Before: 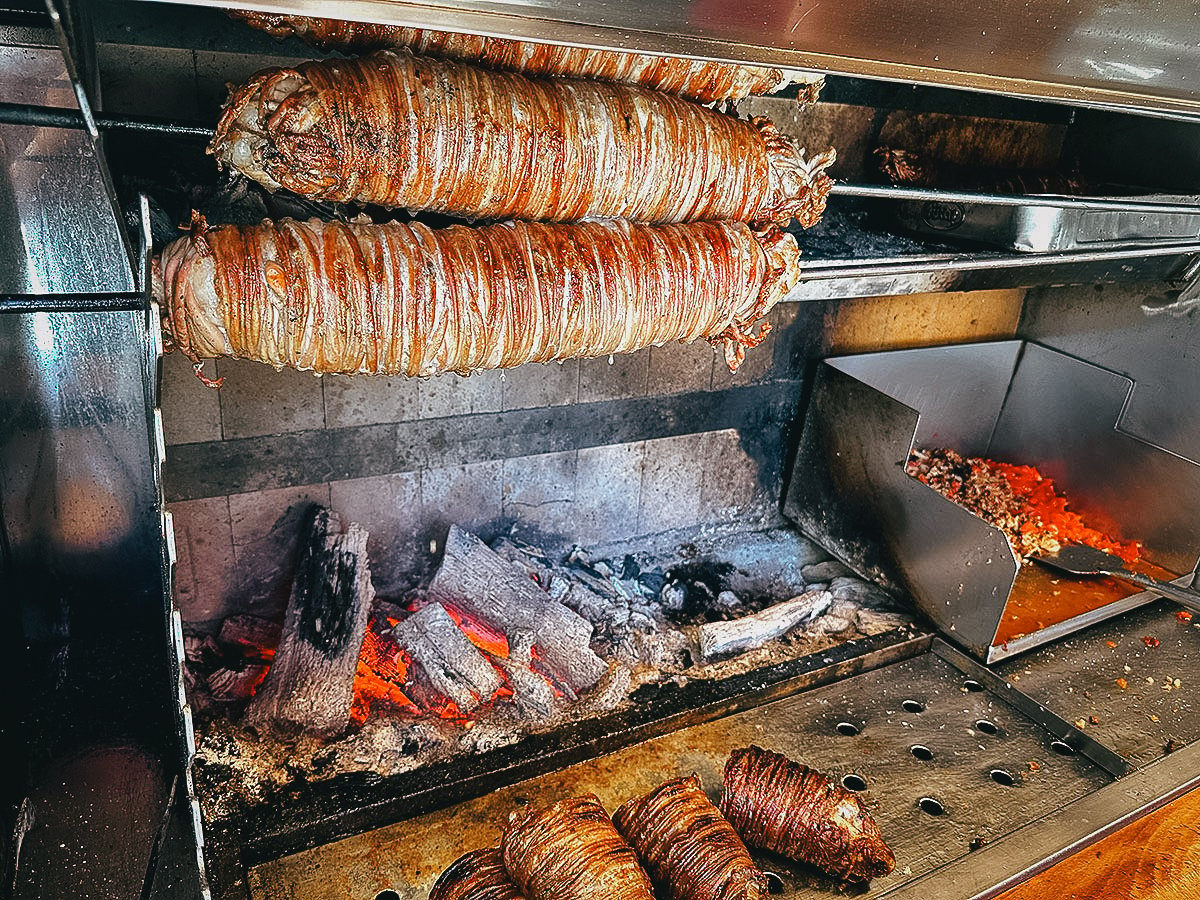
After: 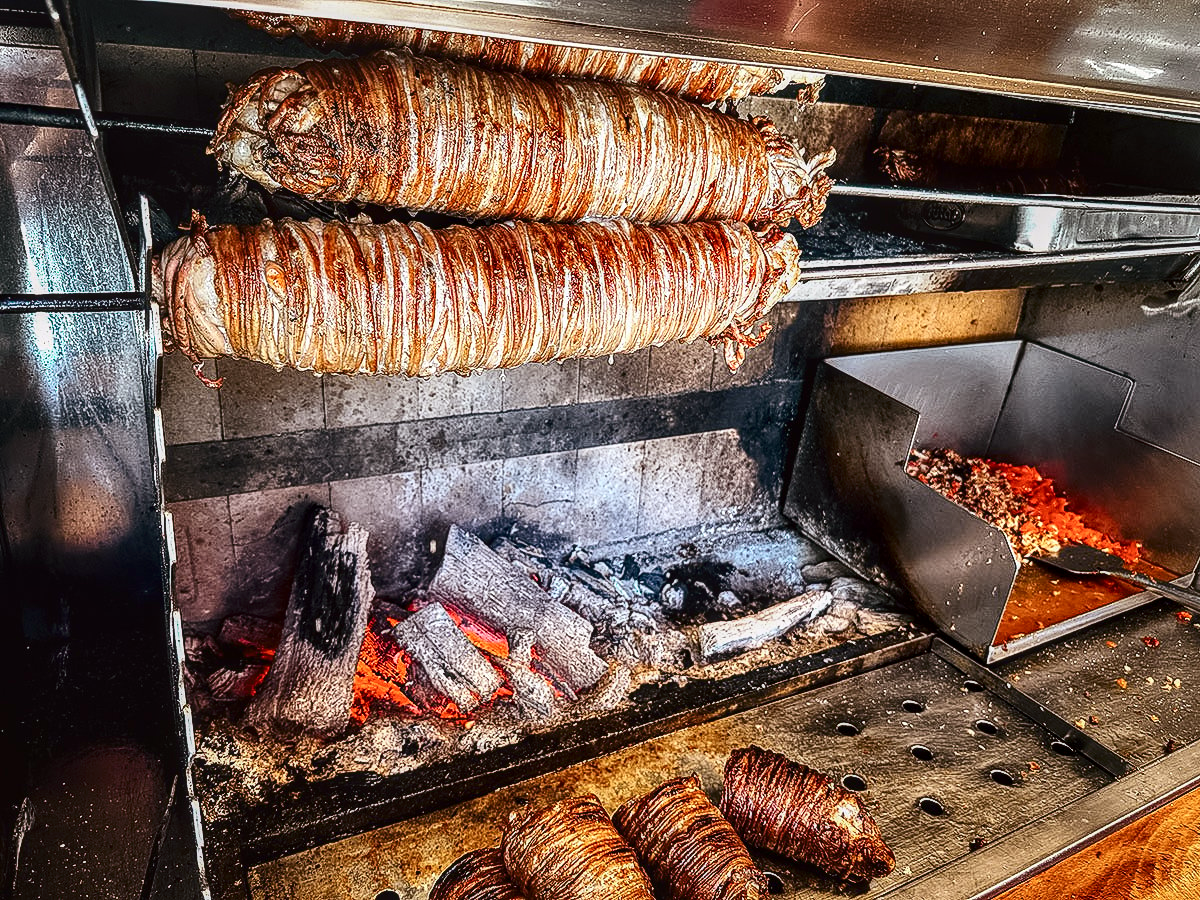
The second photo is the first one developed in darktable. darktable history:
contrast brightness saturation: contrast 0.28
local contrast: detail 130%
color balance: mode lift, gamma, gain (sRGB), lift [1, 1.049, 1, 1]
